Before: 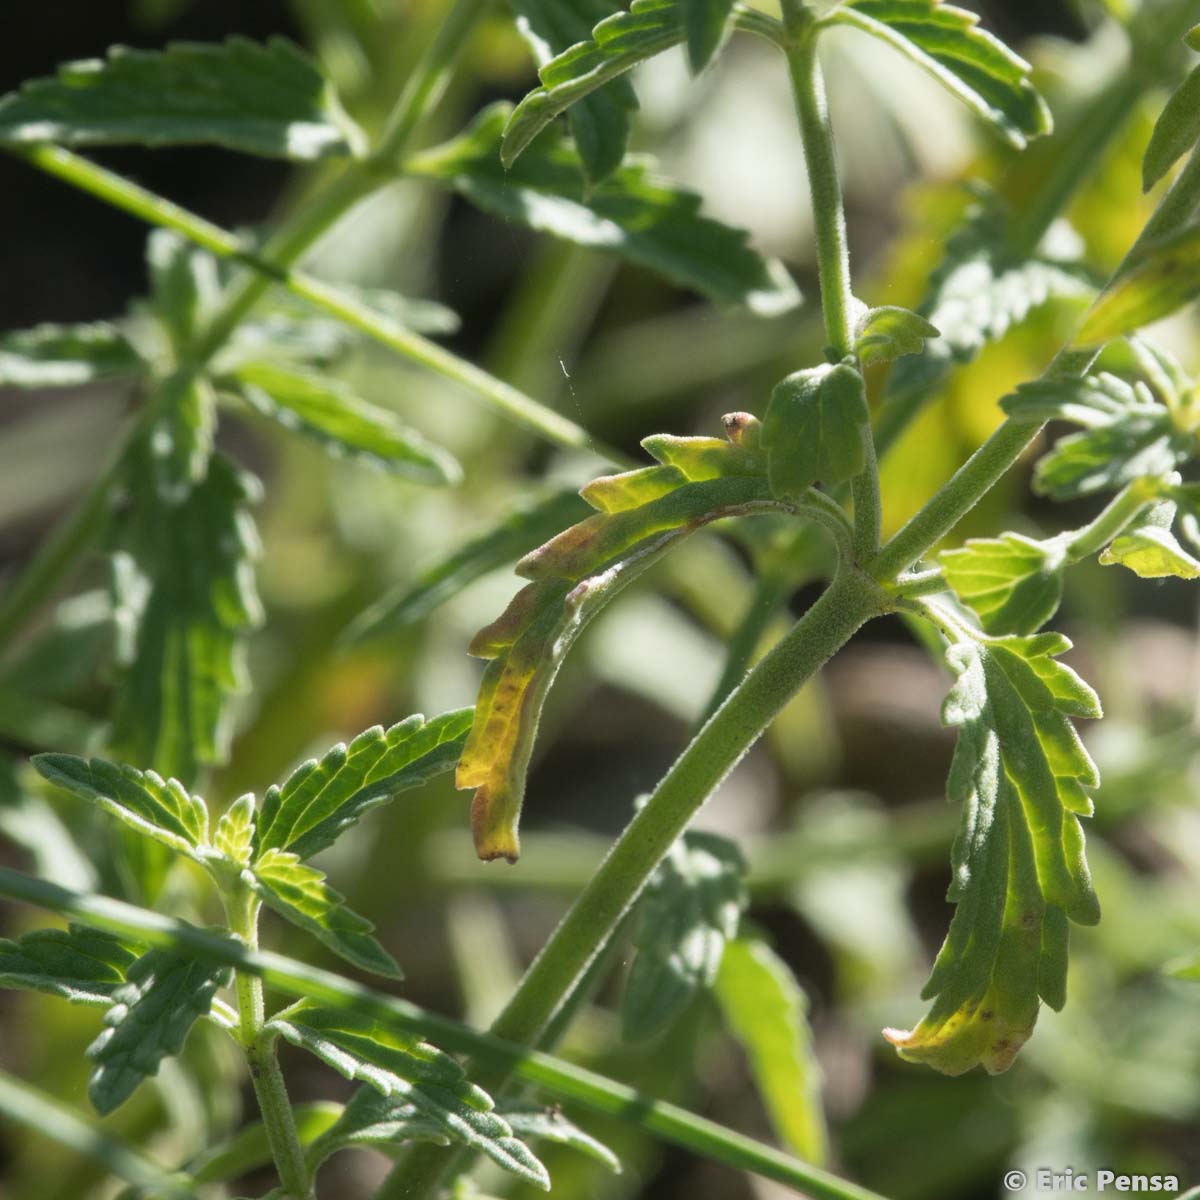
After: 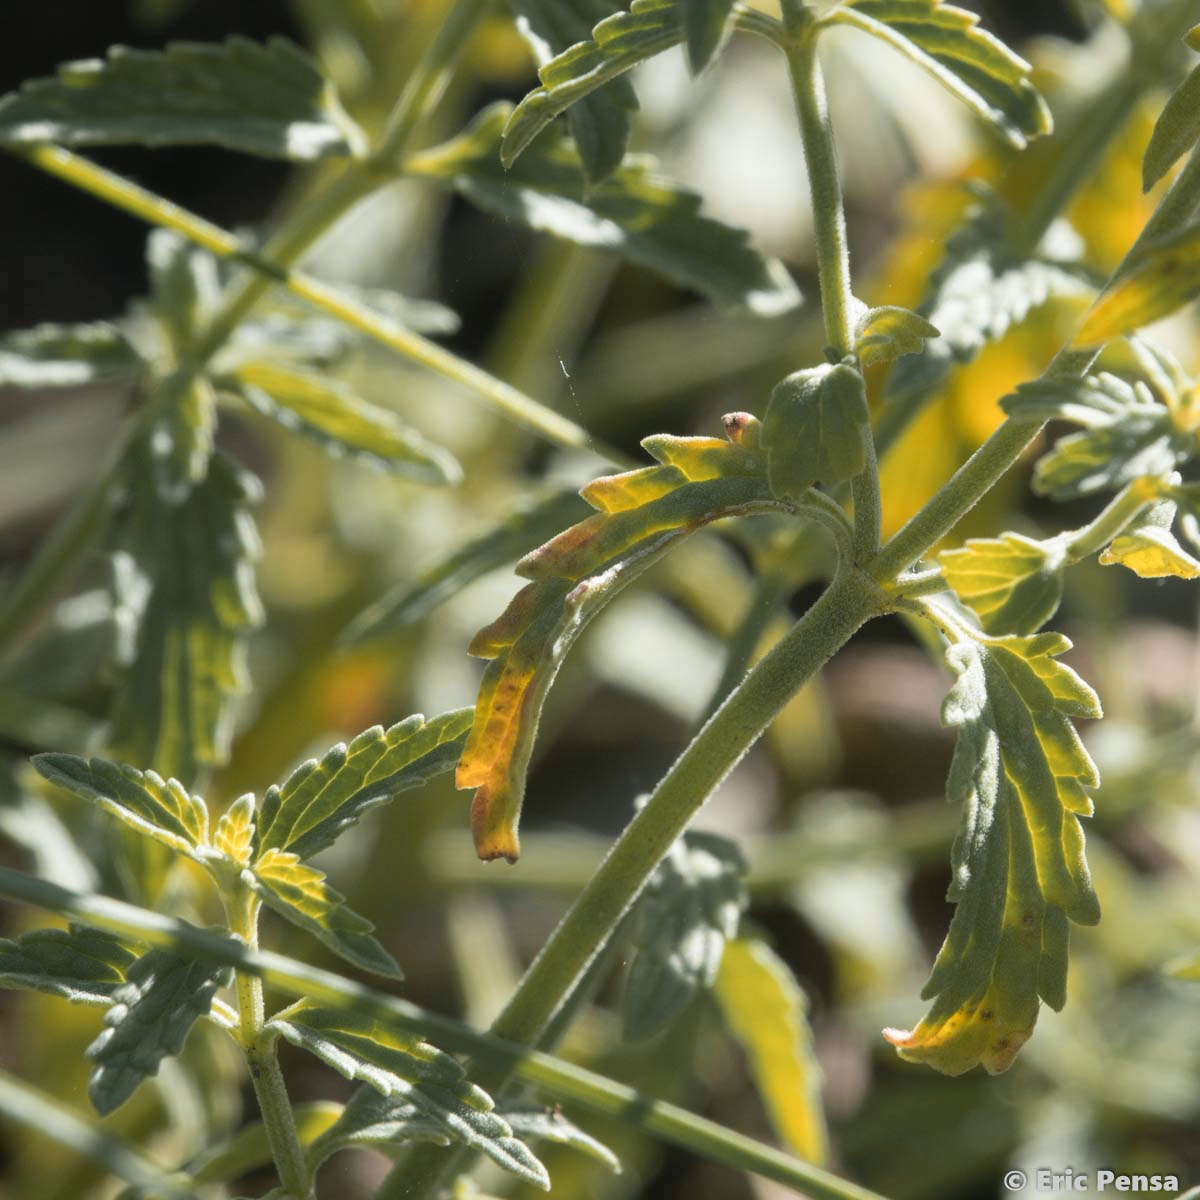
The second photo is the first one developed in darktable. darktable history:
color zones: curves: ch1 [(0.263, 0.53) (0.376, 0.287) (0.487, 0.512) (0.748, 0.547) (1, 0.513)]; ch2 [(0.262, 0.45) (0.751, 0.477)]
exposure: compensate exposure bias true, compensate highlight preservation false
